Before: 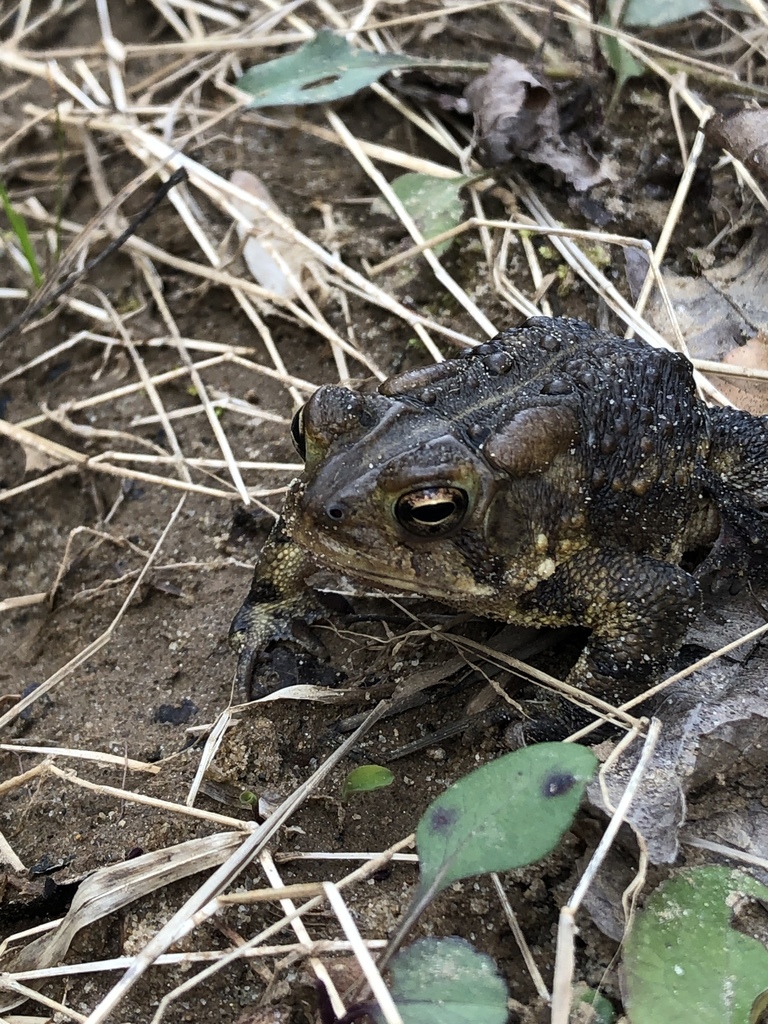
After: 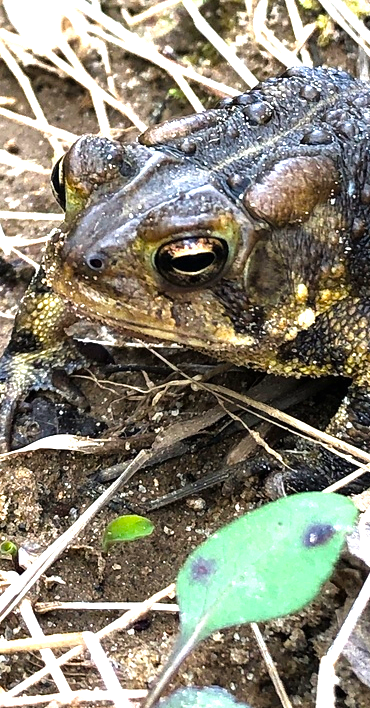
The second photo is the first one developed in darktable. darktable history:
color balance rgb: highlights gain › chroma 0.141%, highlights gain › hue 331.79°, linear chroma grading › global chroma 5.637%, perceptual saturation grading › global saturation 19.78%, global vibrance 9.806%
exposure: black level correction 0, exposure 1 EV, compensate highlight preservation false
tone equalizer: -8 EV -0.77 EV, -7 EV -0.676 EV, -6 EV -0.623 EV, -5 EV -0.423 EV, -3 EV 0.369 EV, -2 EV 0.6 EV, -1 EV 0.698 EV, +0 EV 0.734 EV
crop: left 31.317%, top 24.496%, right 20.468%, bottom 6.293%
